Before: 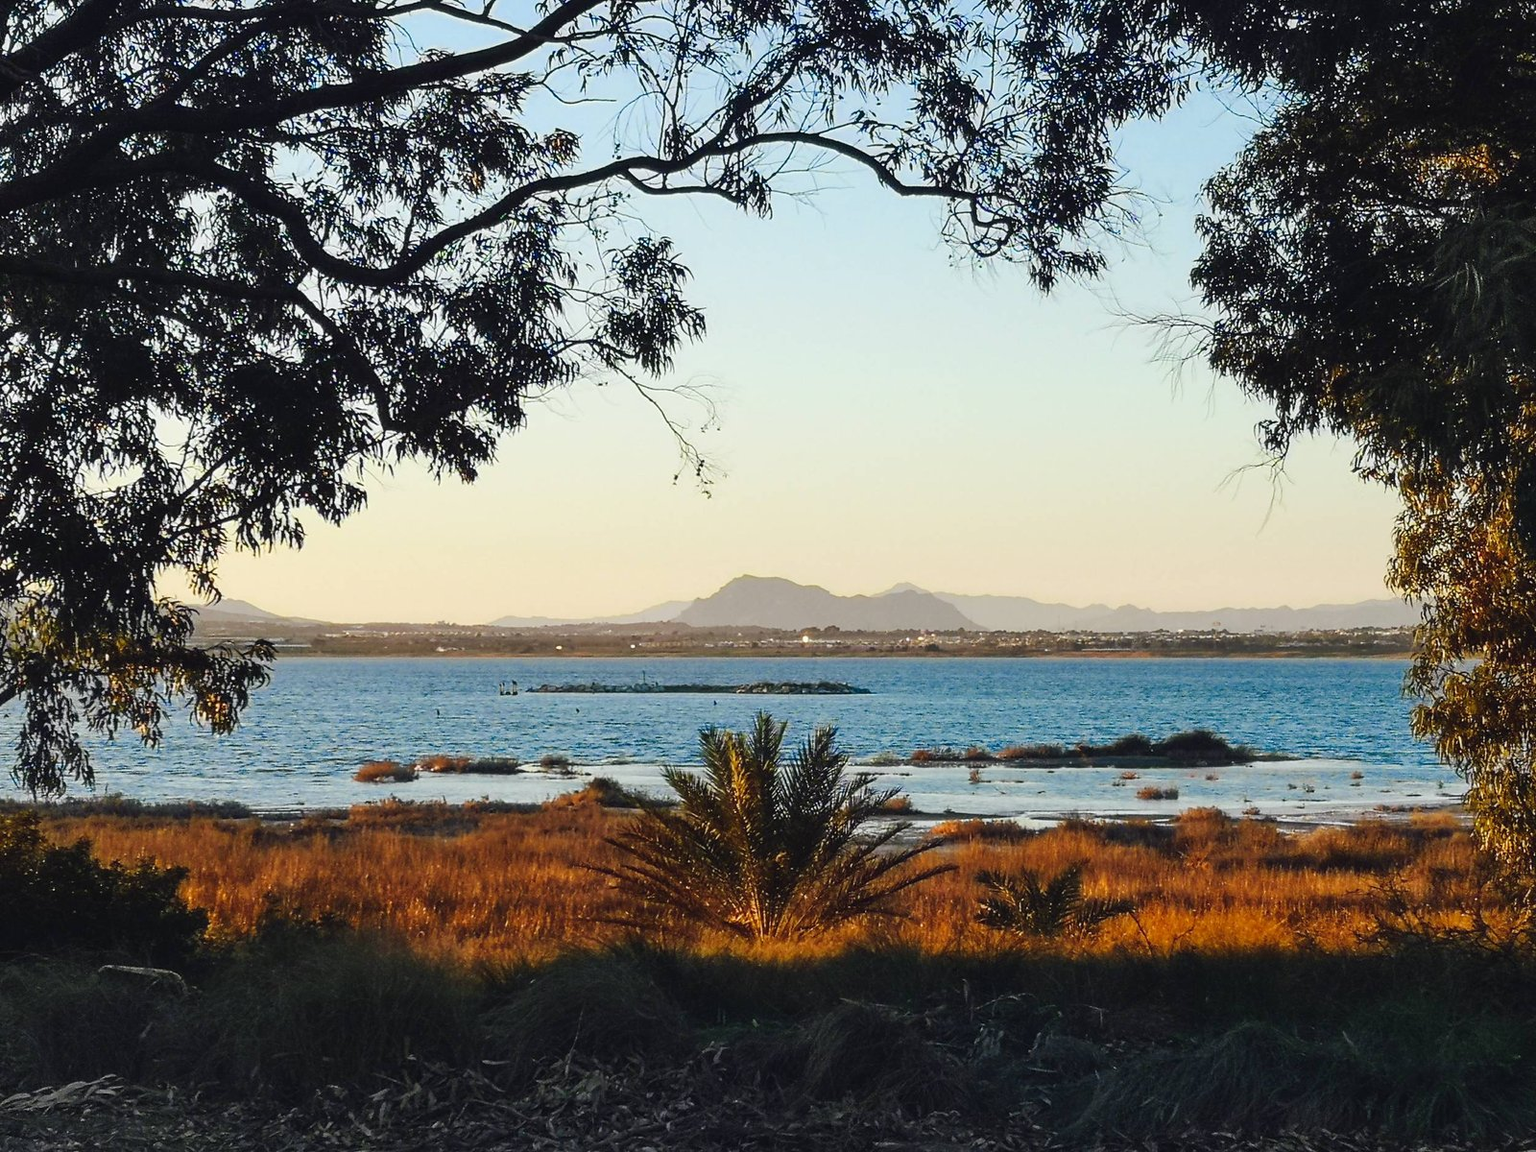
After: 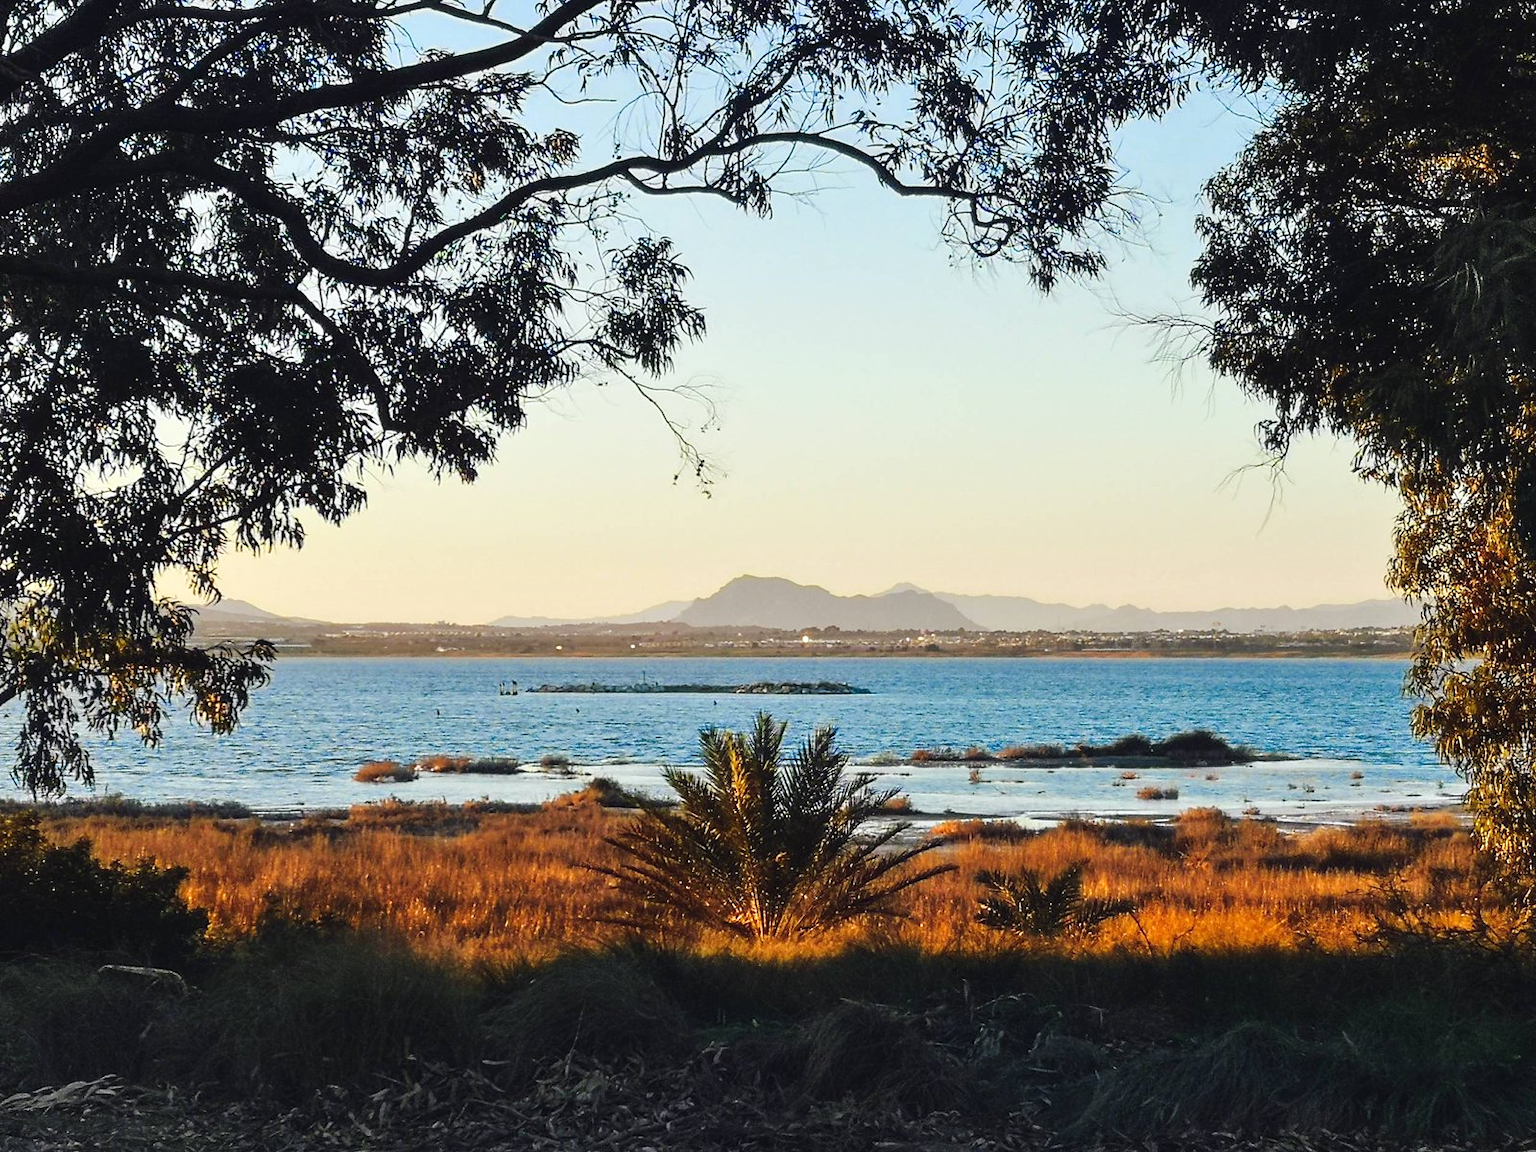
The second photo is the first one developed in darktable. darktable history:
tone equalizer: -8 EV 0.014 EV, -7 EV -0.014 EV, -6 EV 0.034 EV, -5 EV 0.053 EV, -4 EV 0.29 EV, -3 EV 0.621 EV, -2 EV 0.577 EV, -1 EV 0.206 EV, +0 EV 0.029 EV, mask exposure compensation -0.509 EV
exposure: exposure -0.011 EV, compensate highlight preservation false
